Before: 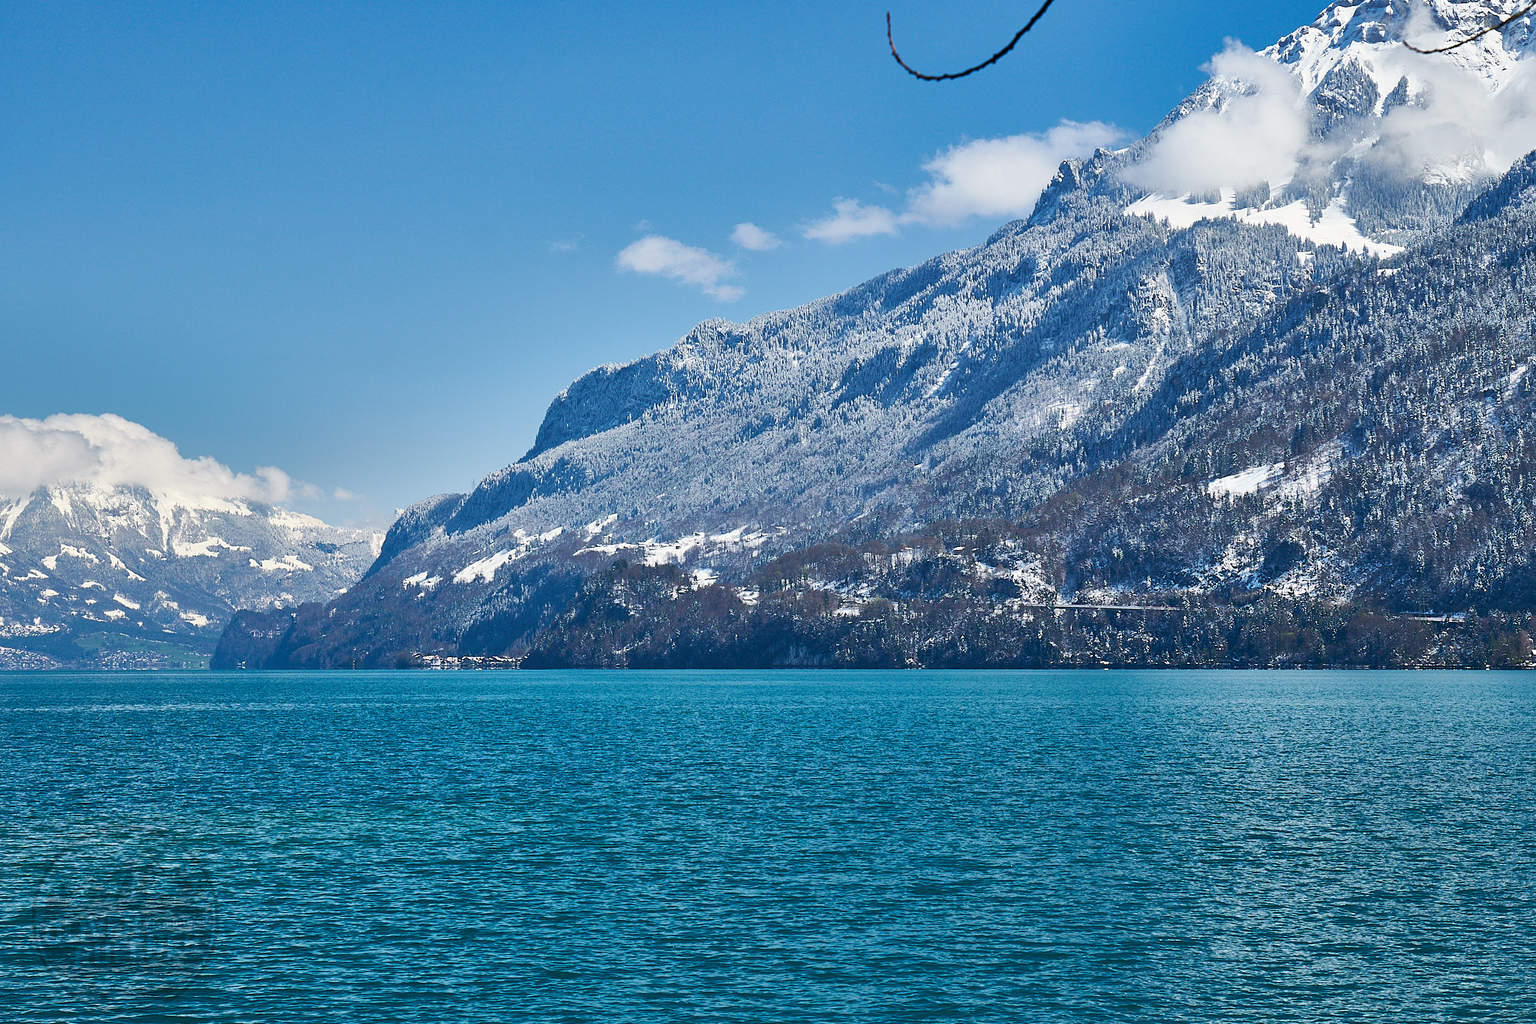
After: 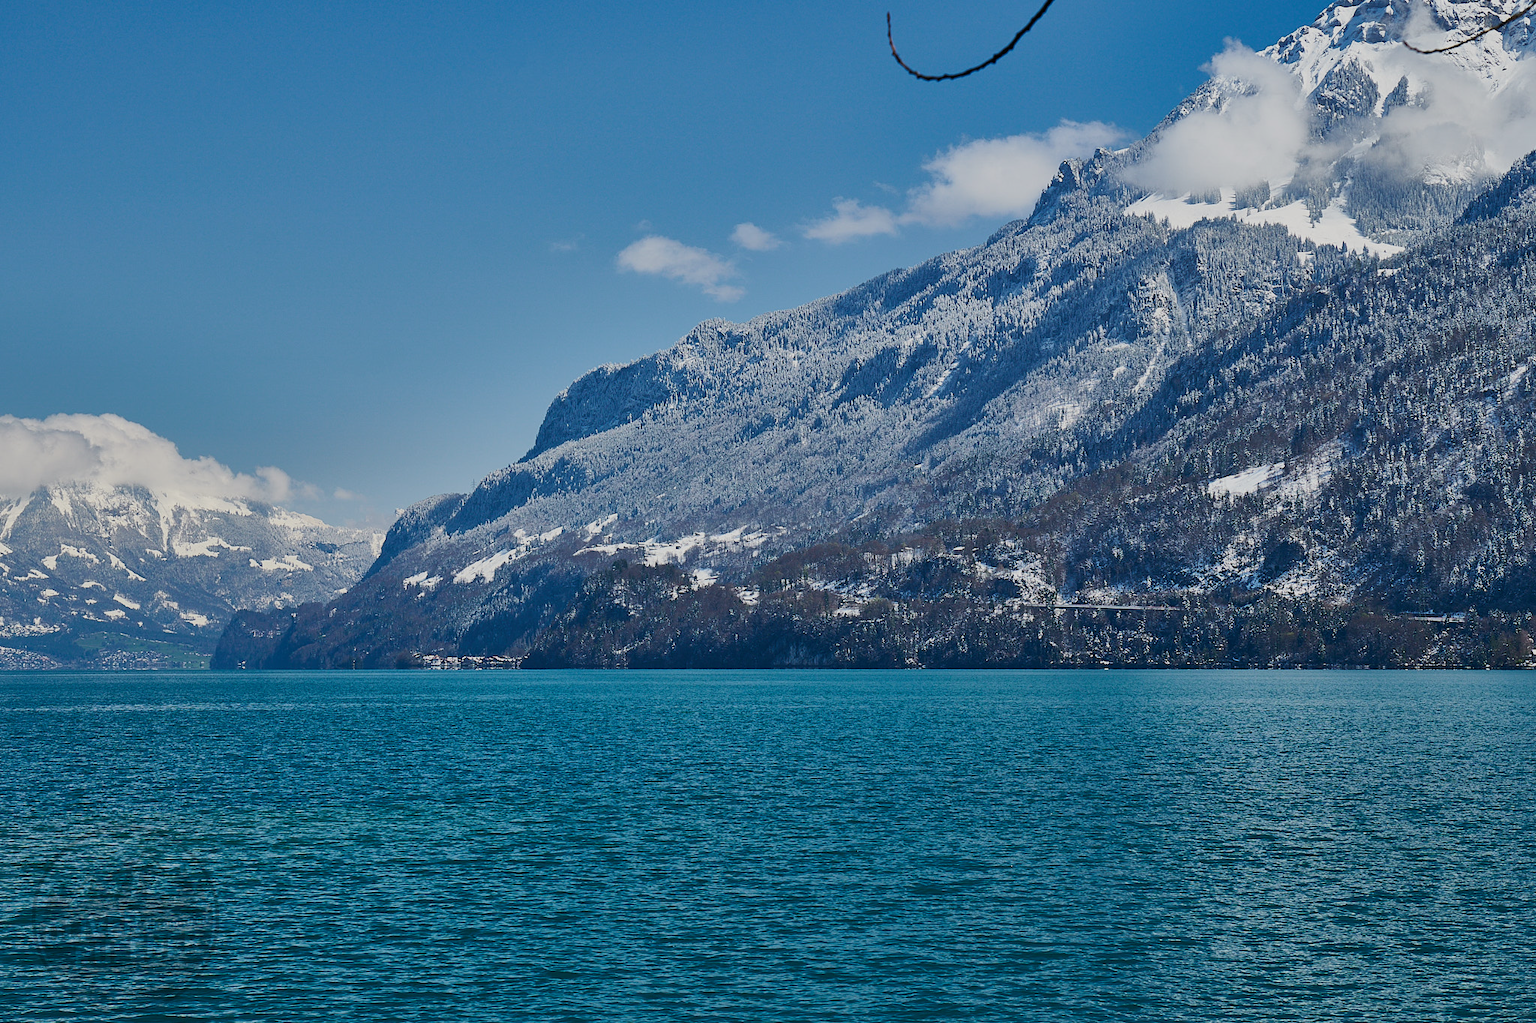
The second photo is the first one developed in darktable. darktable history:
exposure: exposure -0.545 EV, compensate highlight preservation false
